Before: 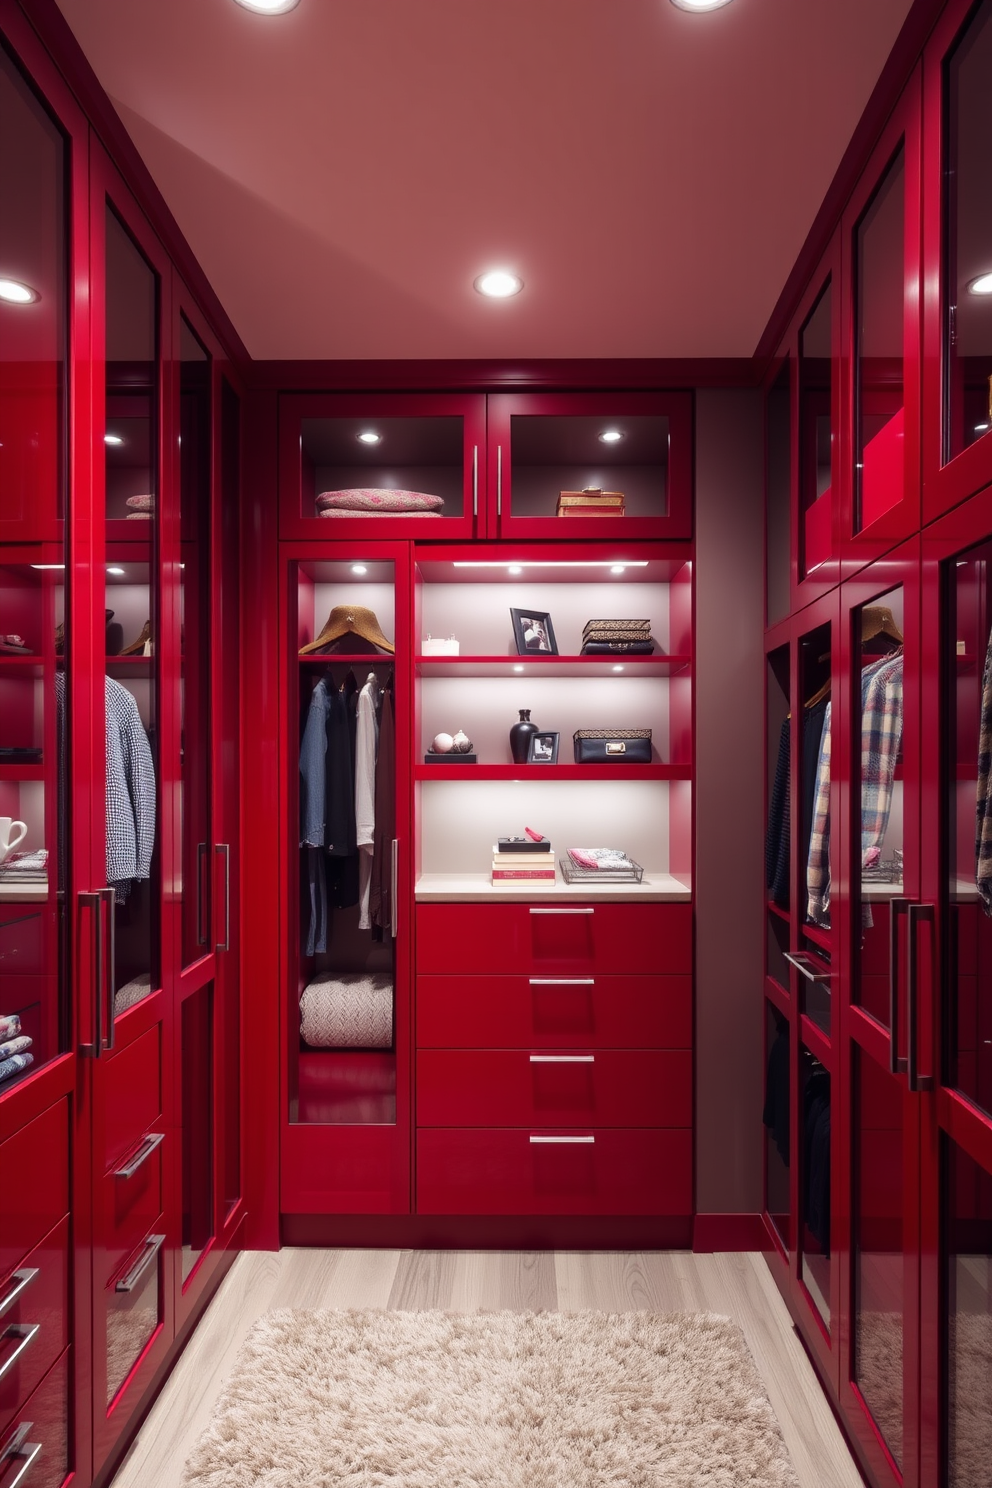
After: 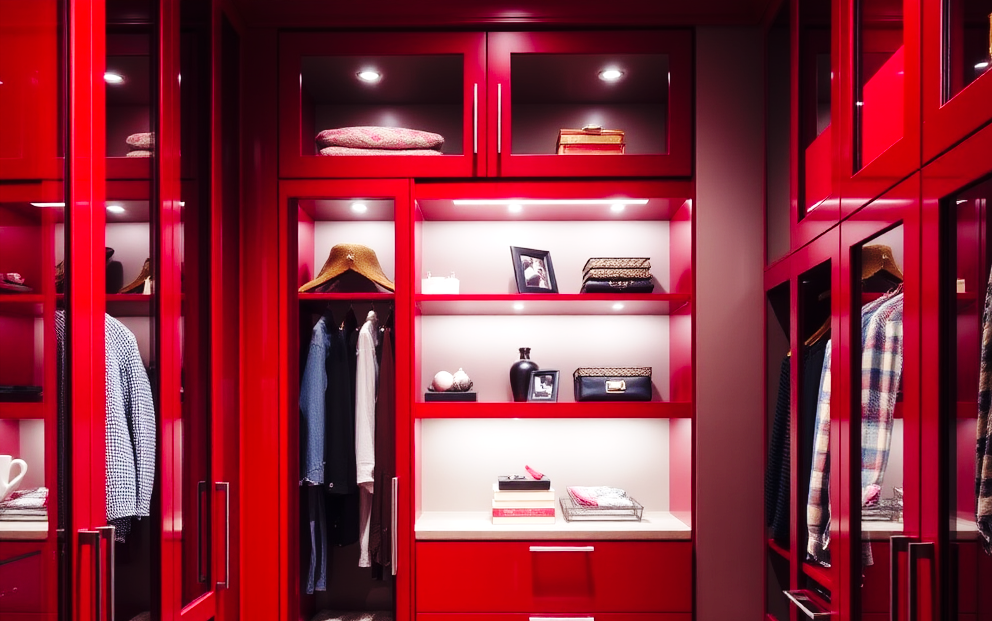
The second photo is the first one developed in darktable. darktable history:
crop and rotate: top 24.362%, bottom 33.843%
base curve: curves: ch0 [(0, 0) (0.036, 0.025) (0.121, 0.166) (0.206, 0.329) (0.605, 0.79) (1, 1)], preserve colors none
exposure: exposure 0.227 EV, compensate exposure bias true, compensate highlight preservation false
